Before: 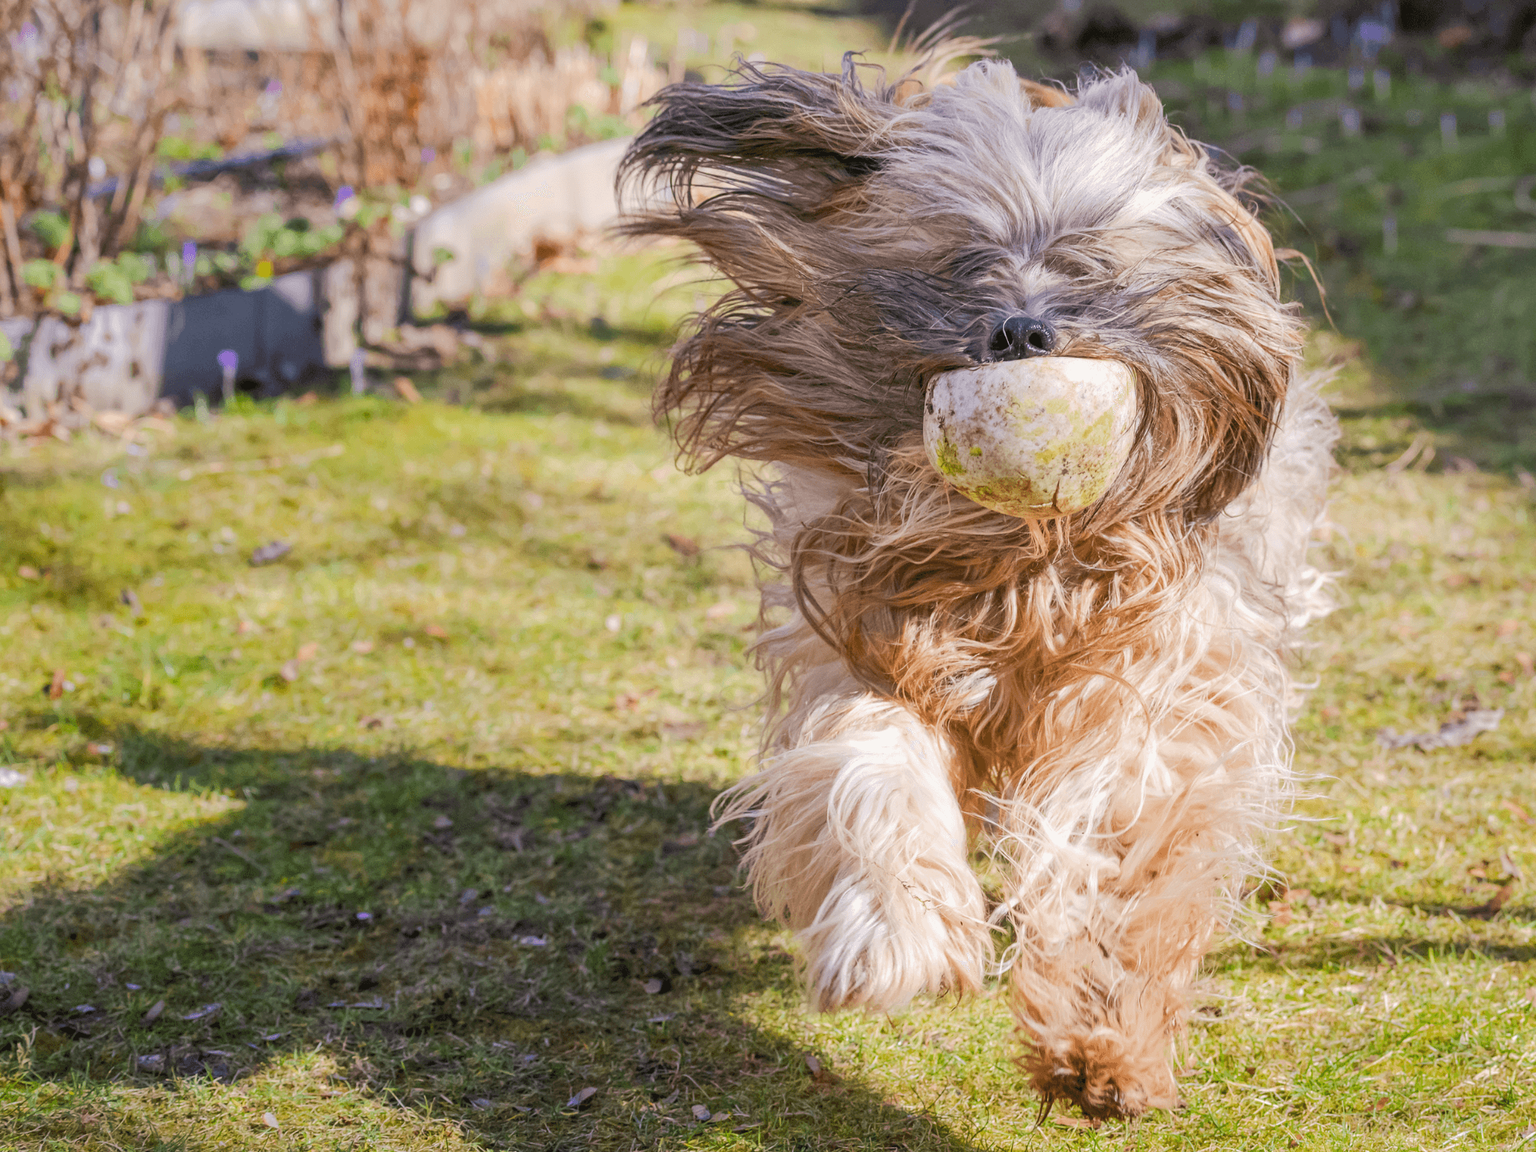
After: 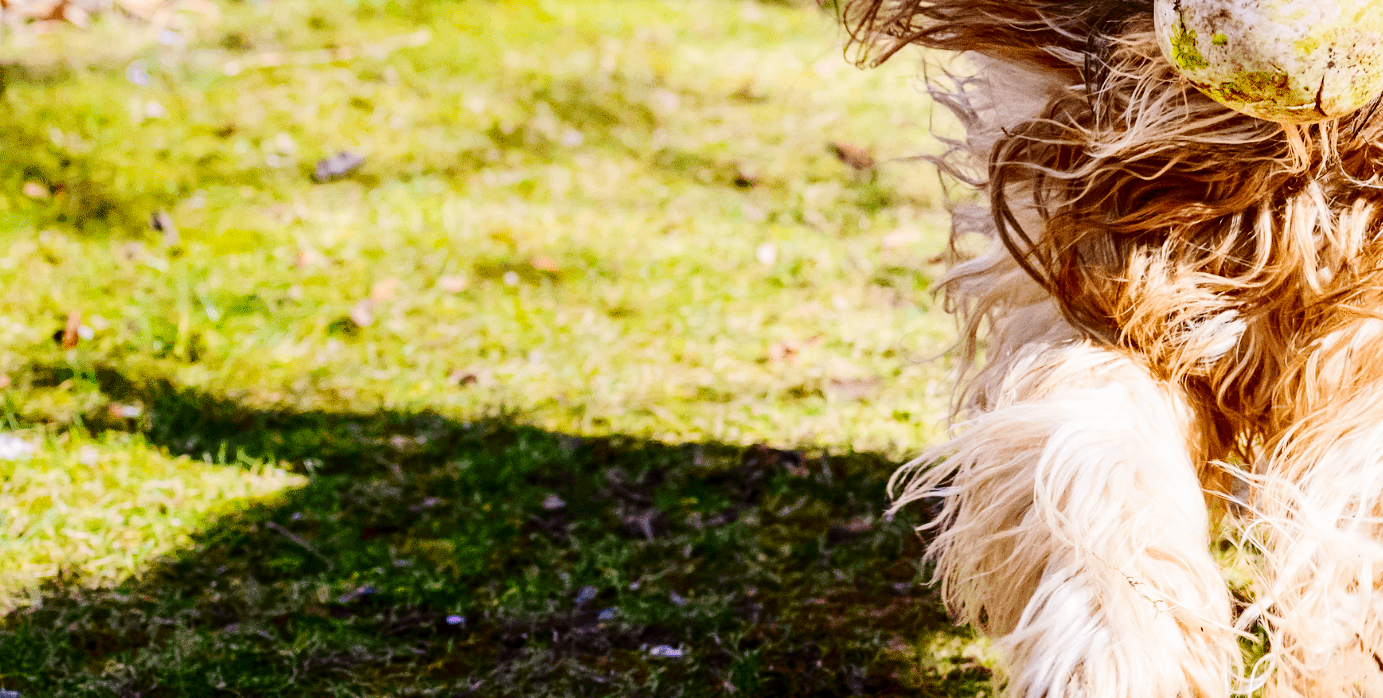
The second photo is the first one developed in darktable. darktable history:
crop: top 36.498%, right 27.964%, bottom 14.995%
base curve: curves: ch0 [(0, 0) (0.036, 0.025) (0.121, 0.166) (0.206, 0.329) (0.605, 0.79) (1, 1)], preserve colors none
contrast brightness saturation: contrast 0.24, brightness -0.24, saturation 0.14
